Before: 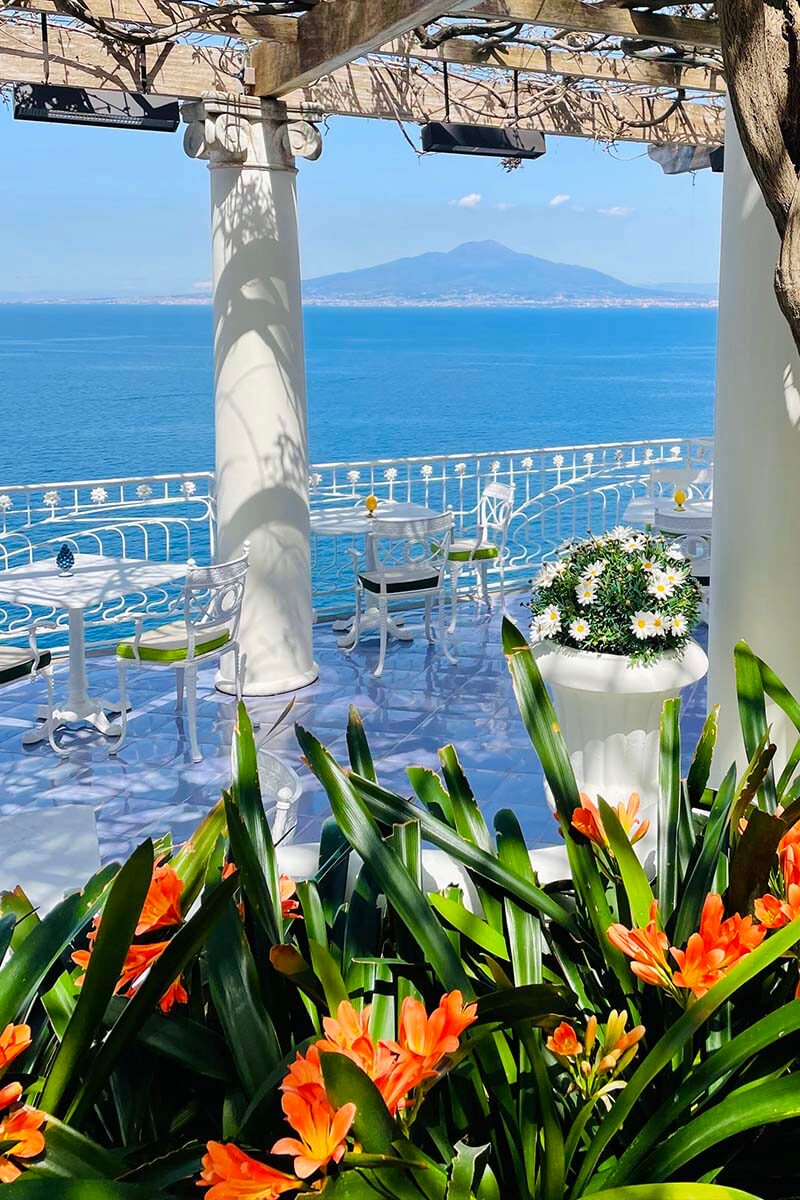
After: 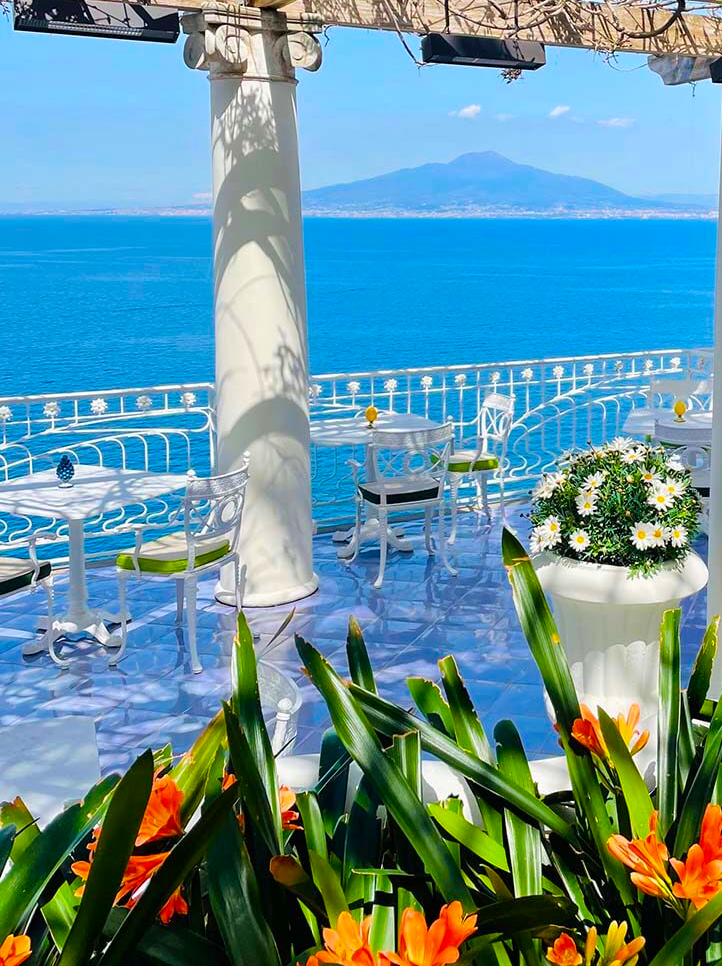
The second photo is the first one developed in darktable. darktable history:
color balance rgb: perceptual saturation grading › global saturation 25%, global vibrance 20%
crop: top 7.49%, right 9.717%, bottom 11.943%
